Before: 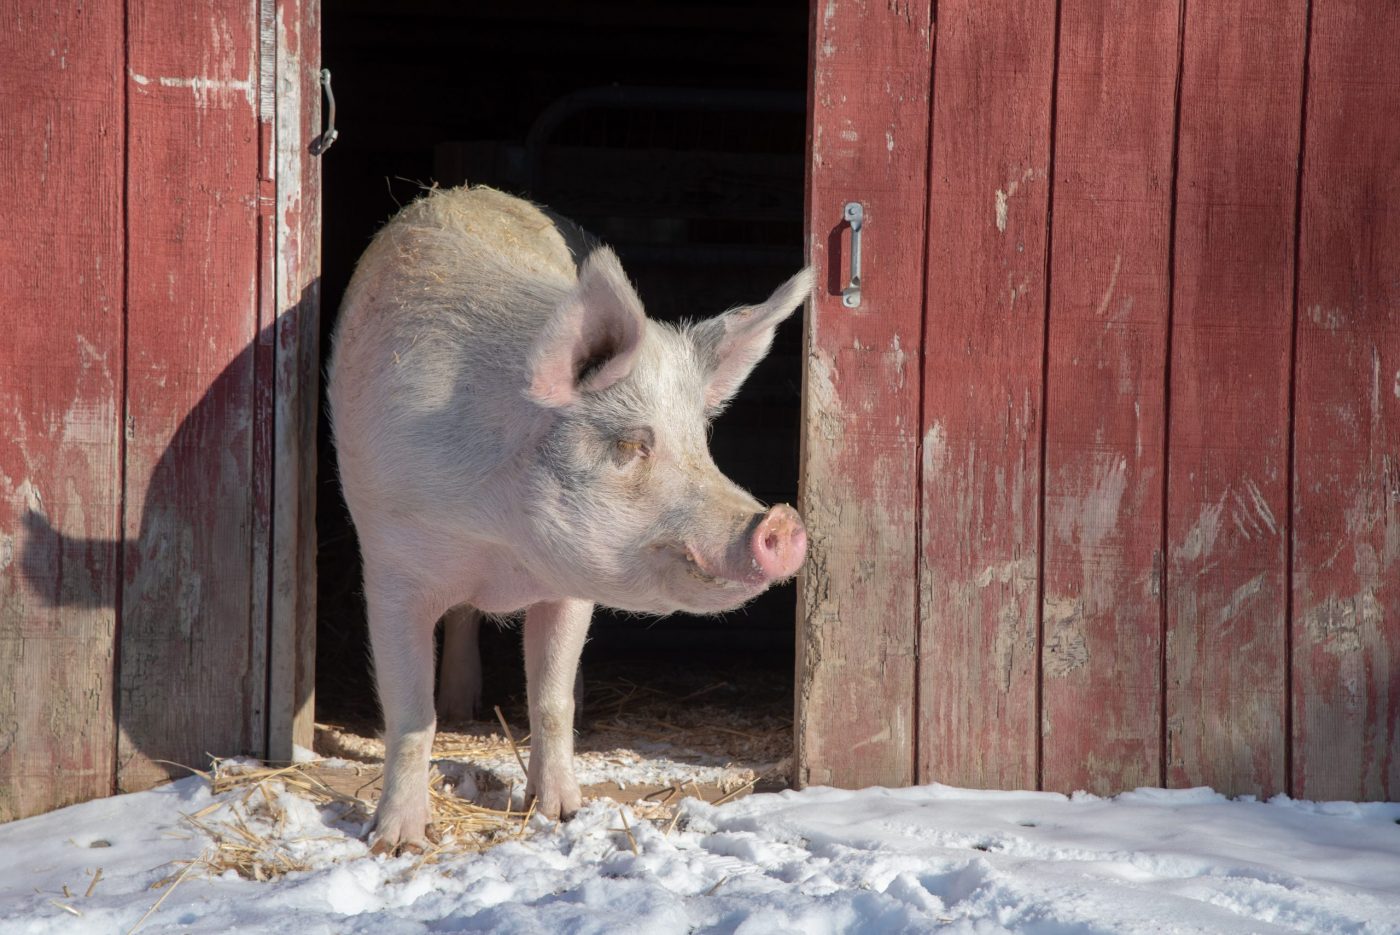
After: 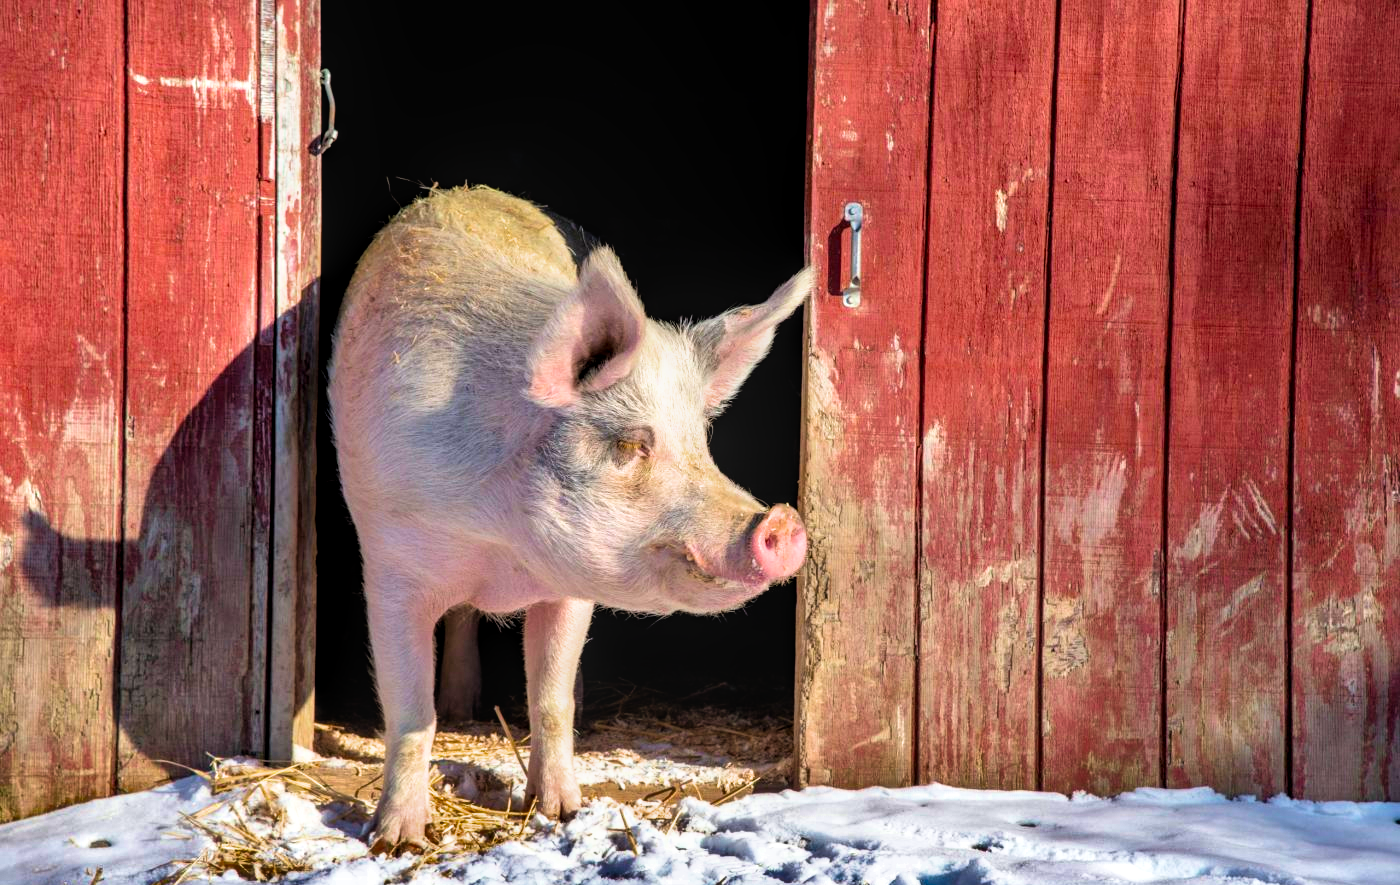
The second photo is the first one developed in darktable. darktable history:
velvia: on, module defaults
color balance rgb: linear chroma grading › global chroma 15.007%, perceptual saturation grading › global saturation 37.1%, perceptual brilliance grading › global brilliance 9.825%, perceptual brilliance grading › shadows 15.345%, global vibrance 20%
local contrast: on, module defaults
crop and rotate: top 0.009%, bottom 5.246%
exposure: exposure -0.05 EV, compensate highlight preservation false
shadows and highlights: shadows 20.9, highlights -81.22, soften with gaussian
filmic rgb: black relative exposure -8.67 EV, white relative exposure 2.71 EV, target black luminance 0%, hardness 6.27, latitude 77.2%, contrast 1.329, shadows ↔ highlights balance -0.31%, iterations of high-quality reconstruction 0
